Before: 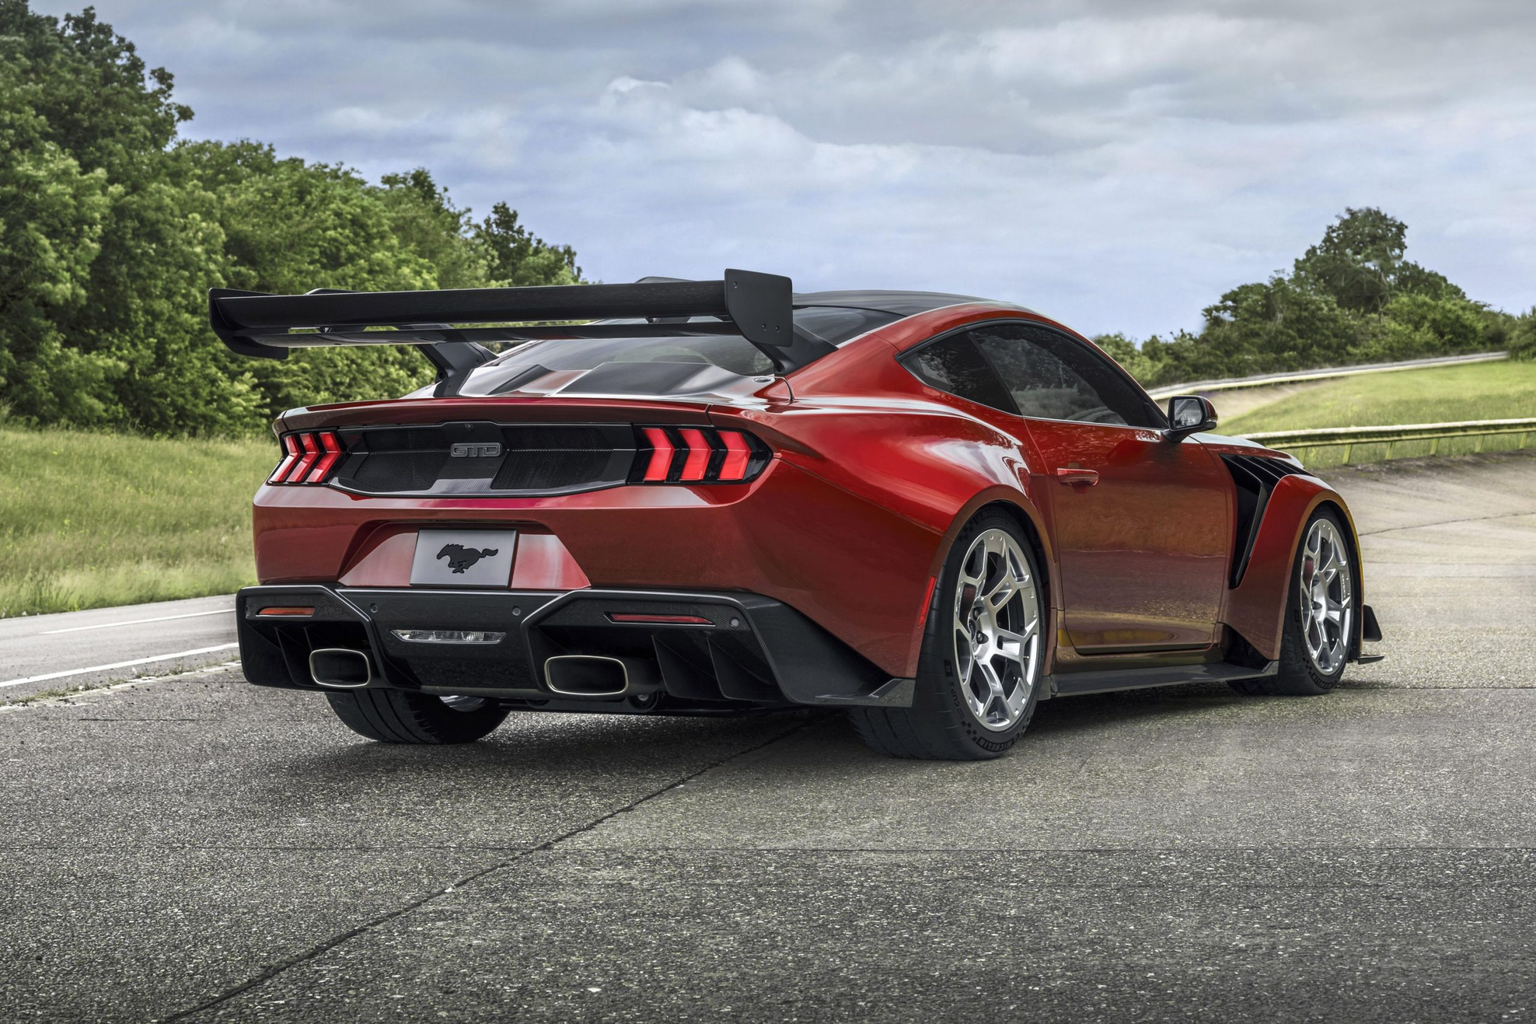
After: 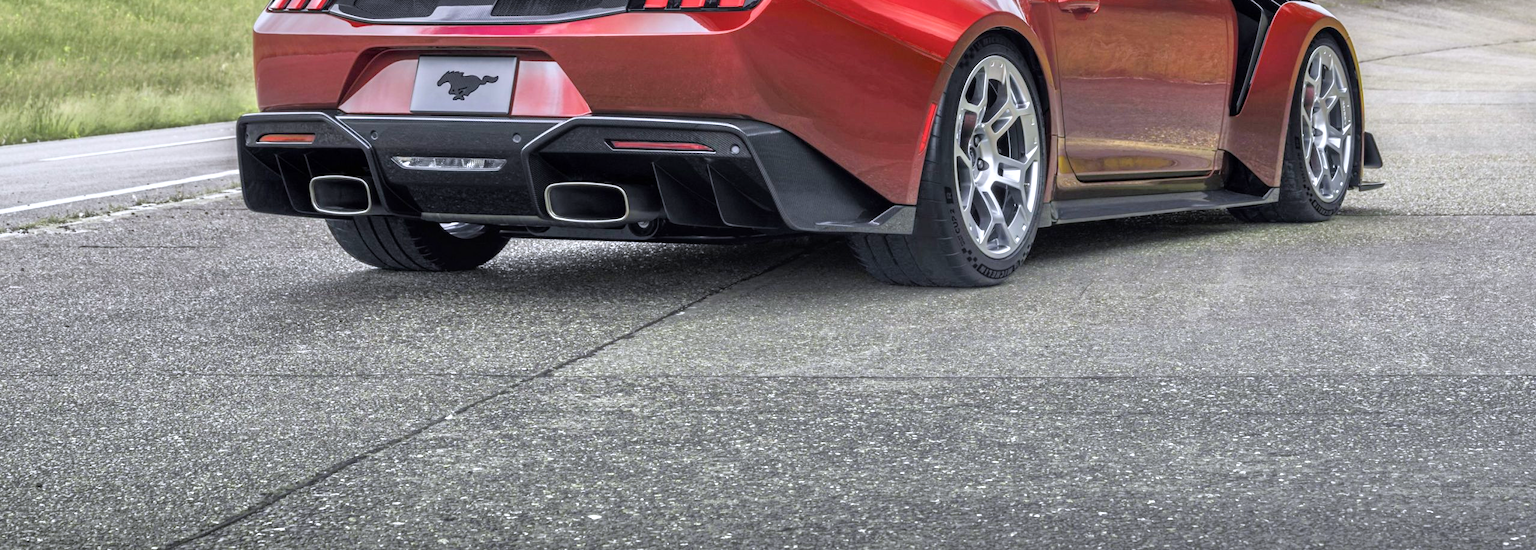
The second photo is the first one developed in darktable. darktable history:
crop and rotate: top 46.237%
color calibration: illuminant as shot in camera, x 0.358, y 0.373, temperature 4628.91 K
tone equalizer: -7 EV 0.15 EV, -6 EV 0.6 EV, -5 EV 1.15 EV, -4 EV 1.33 EV, -3 EV 1.15 EV, -2 EV 0.6 EV, -1 EV 0.15 EV, mask exposure compensation -0.5 EV
